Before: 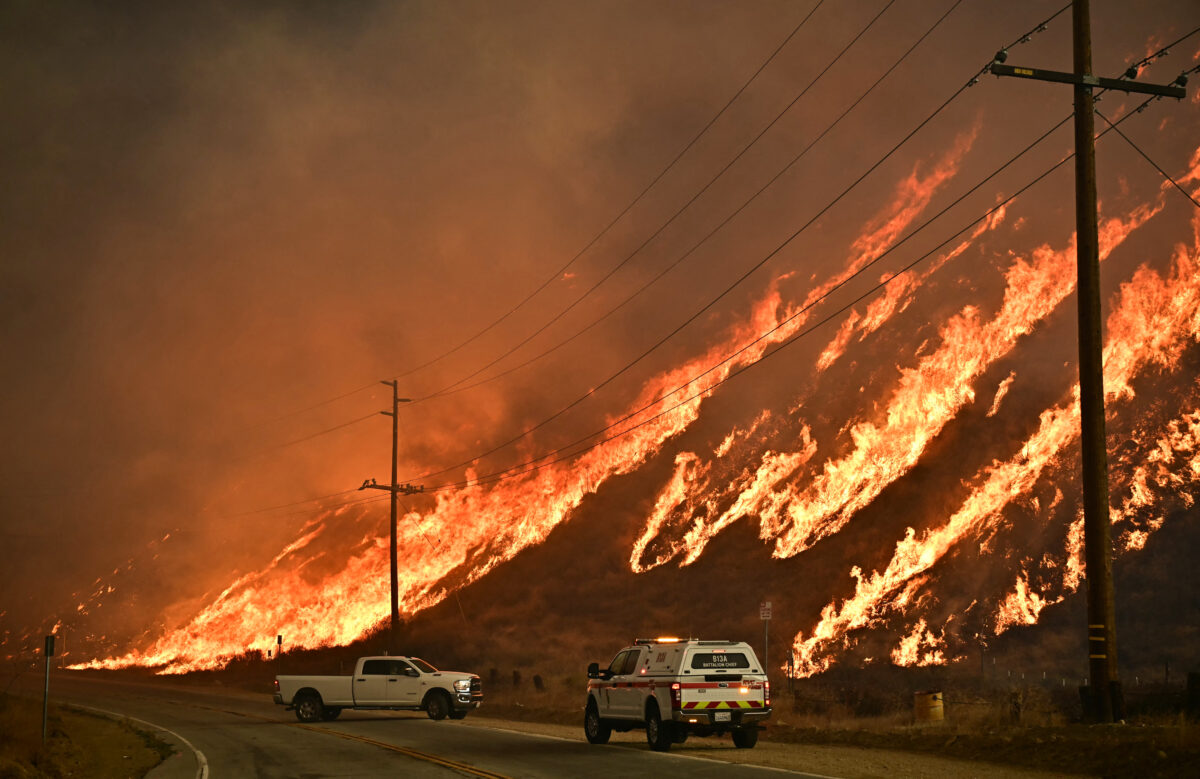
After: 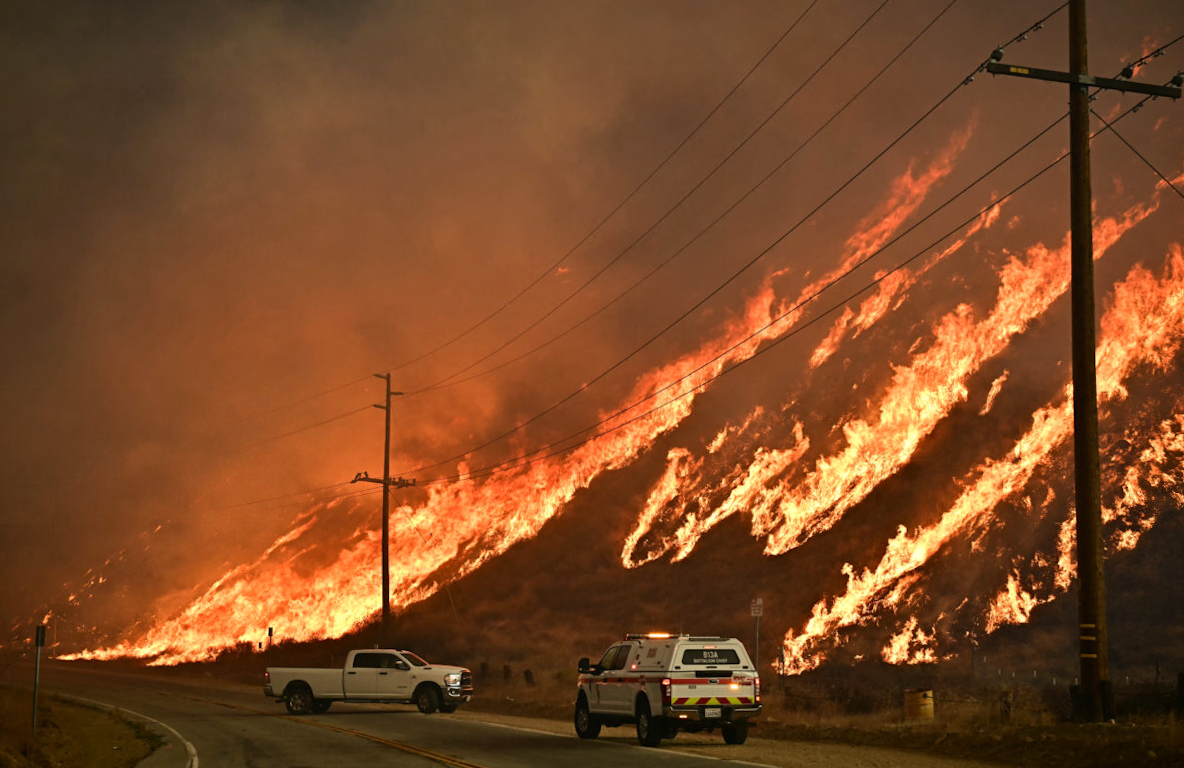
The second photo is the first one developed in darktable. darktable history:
tone equalizer: on, module defaults
crop and rotate: angle -0.5°
